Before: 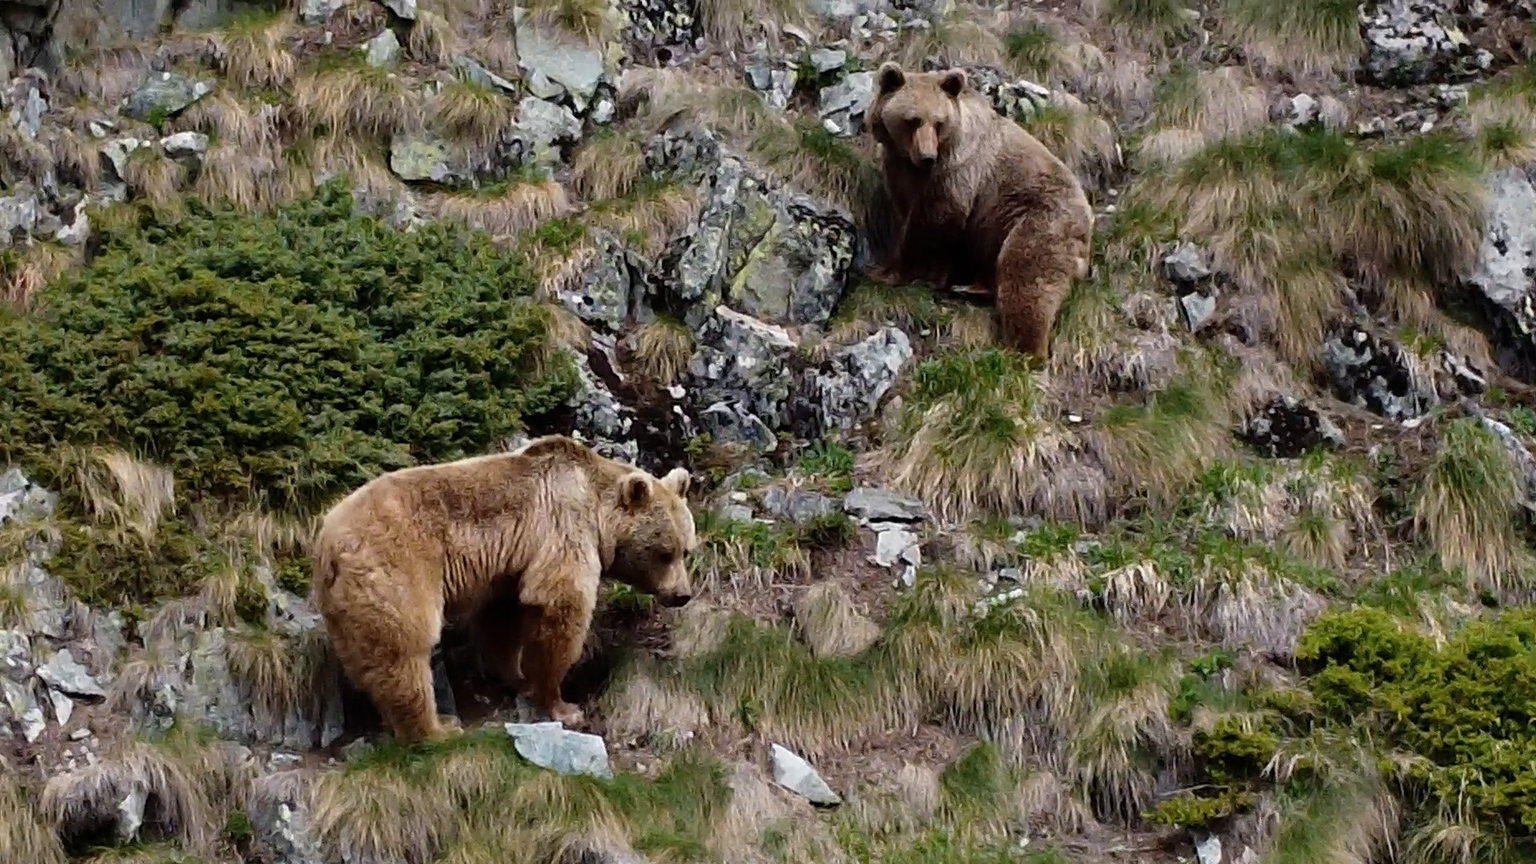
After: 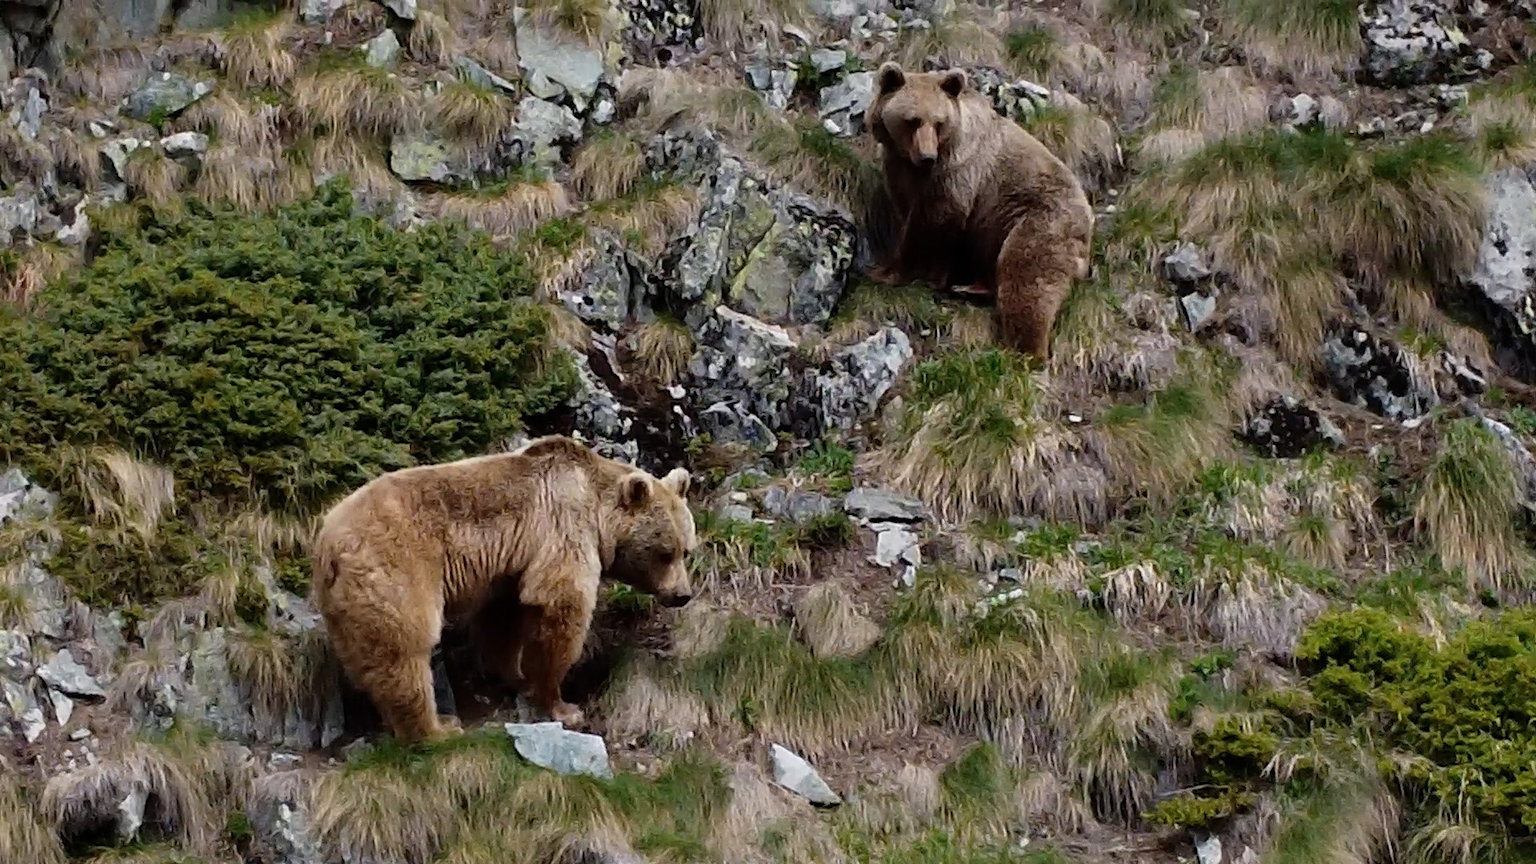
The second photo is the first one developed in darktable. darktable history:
exposure: exposure -0.141 EV, compensate highlight preservation false
